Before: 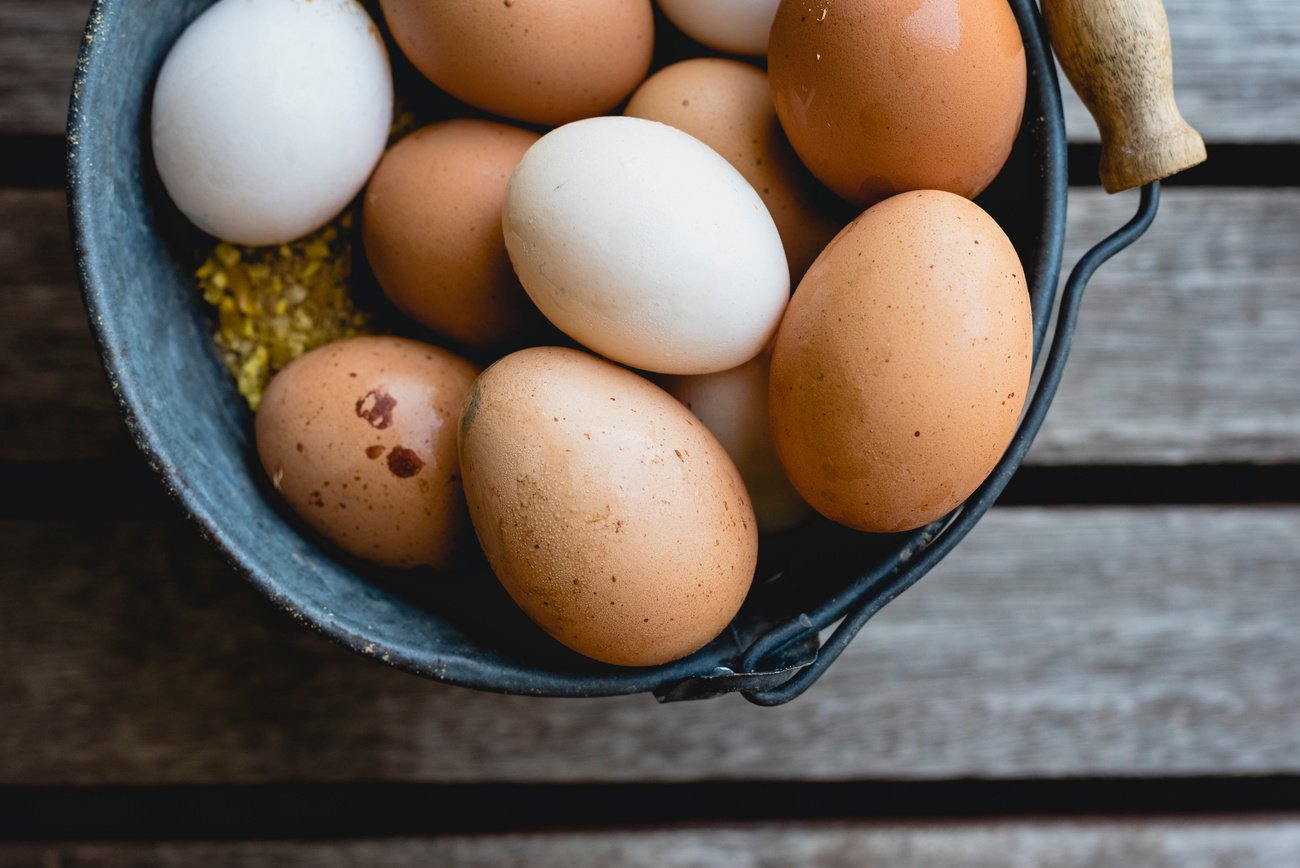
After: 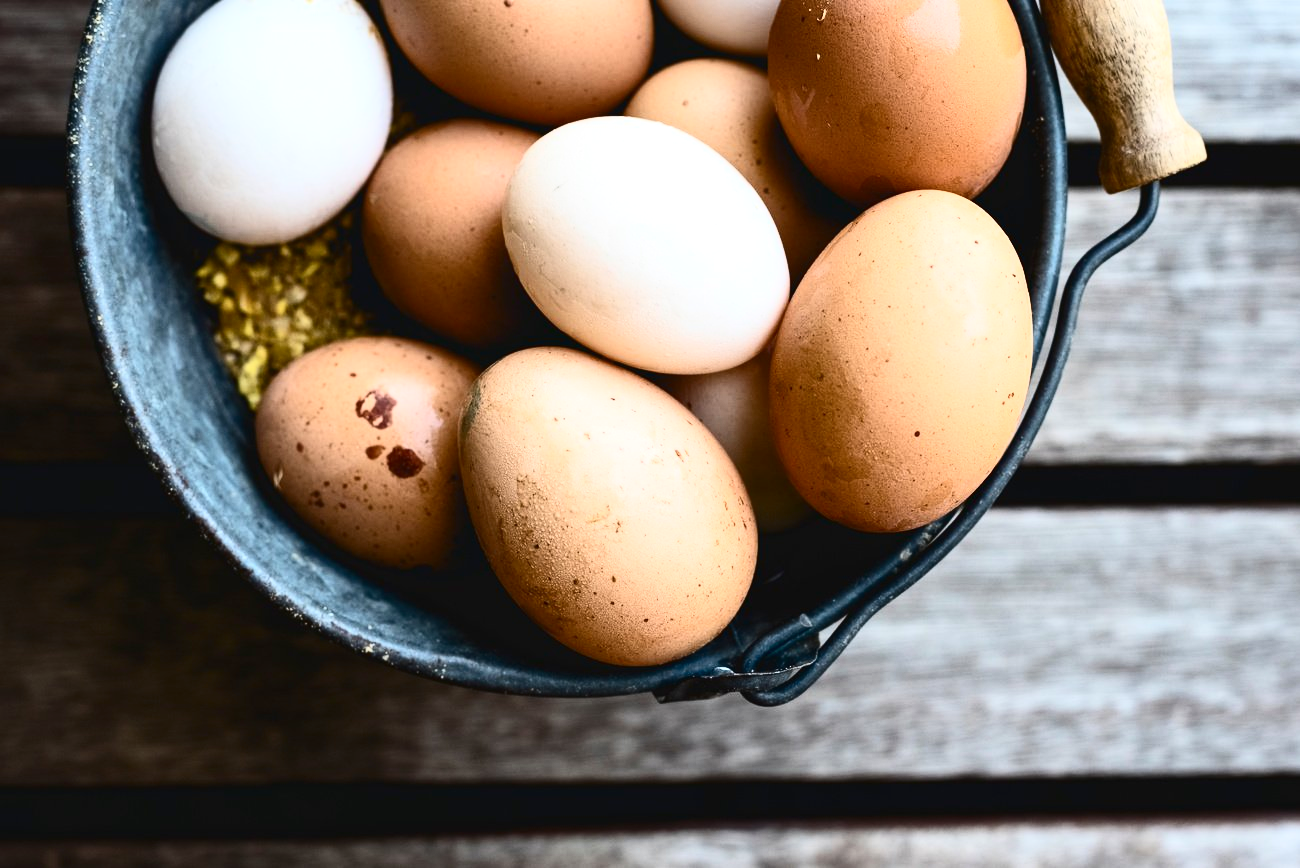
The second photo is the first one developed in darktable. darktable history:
exposure: exposure 0.375 EV, compensate highlight preservation false
contrast brightness saturation: contrast 0.39, brightness 0.1
